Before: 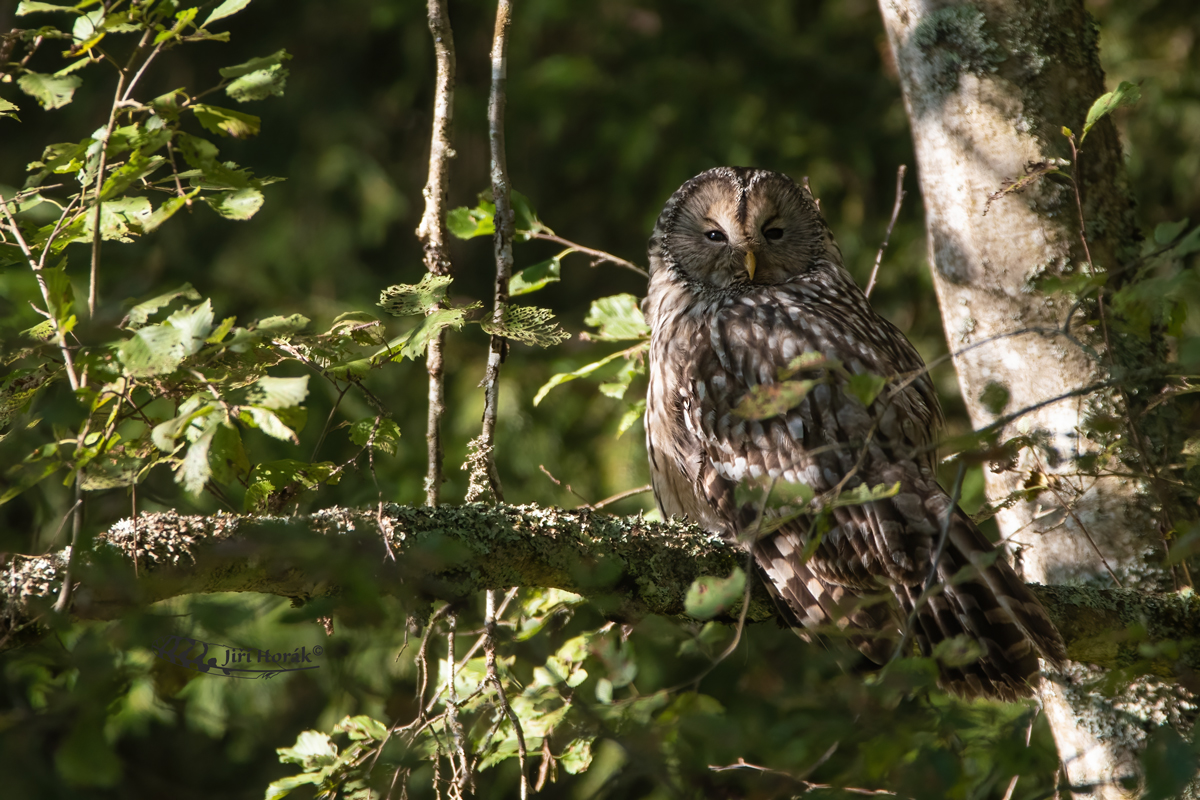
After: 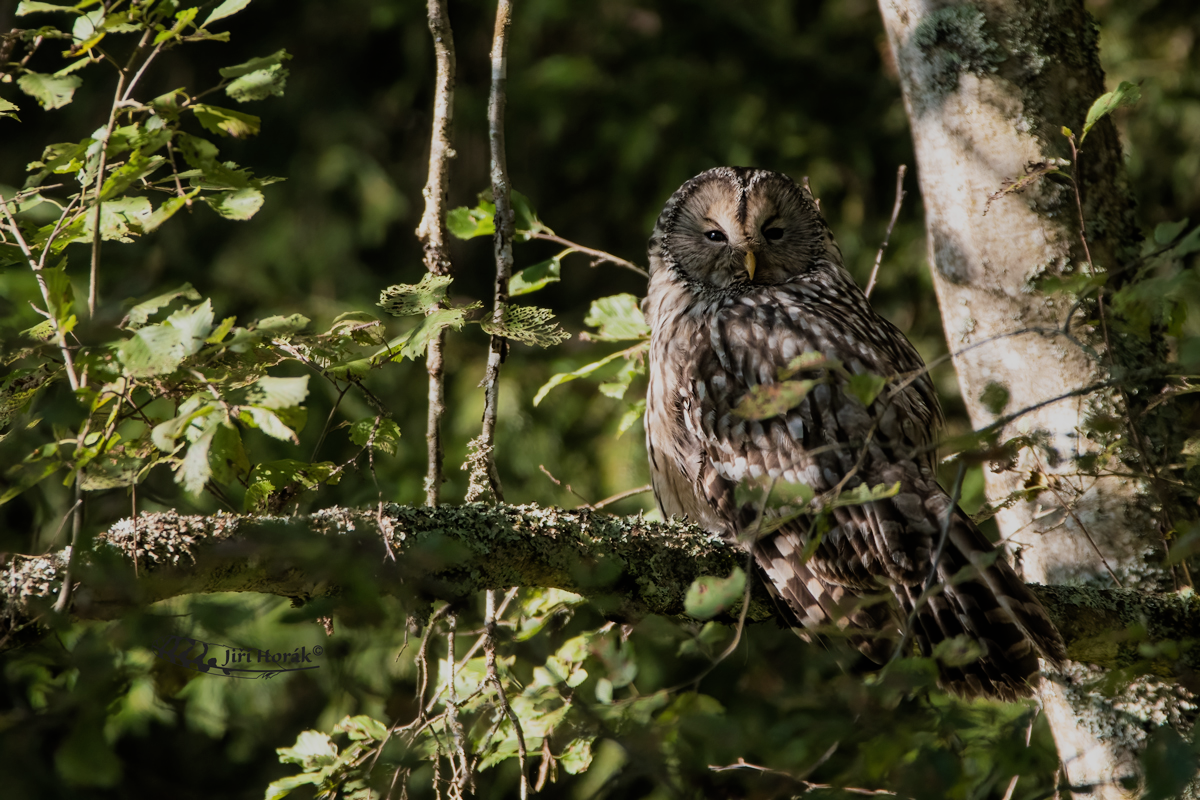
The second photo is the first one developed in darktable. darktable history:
filmic rgb: black relative exposure -7.65 EV, white relative exposure 4.56 EV, threshold 3.03 EV, hardness 3.61, contrast 0.995, enable highlight reconstruction true
